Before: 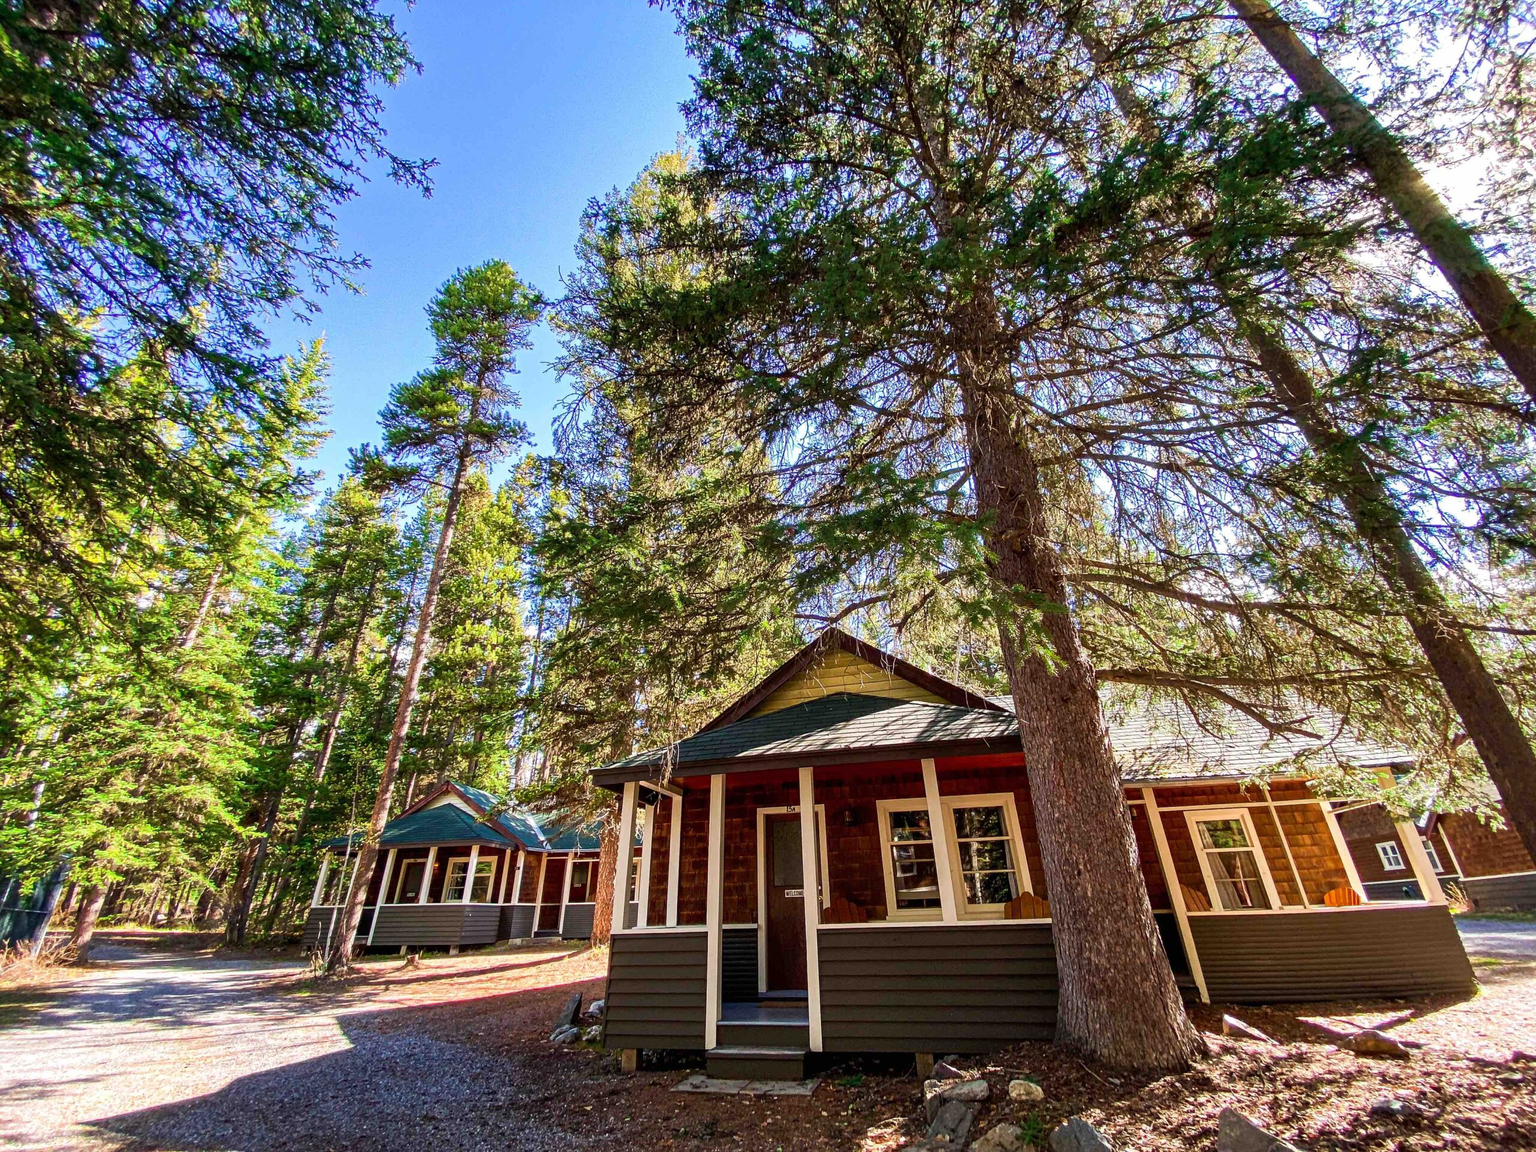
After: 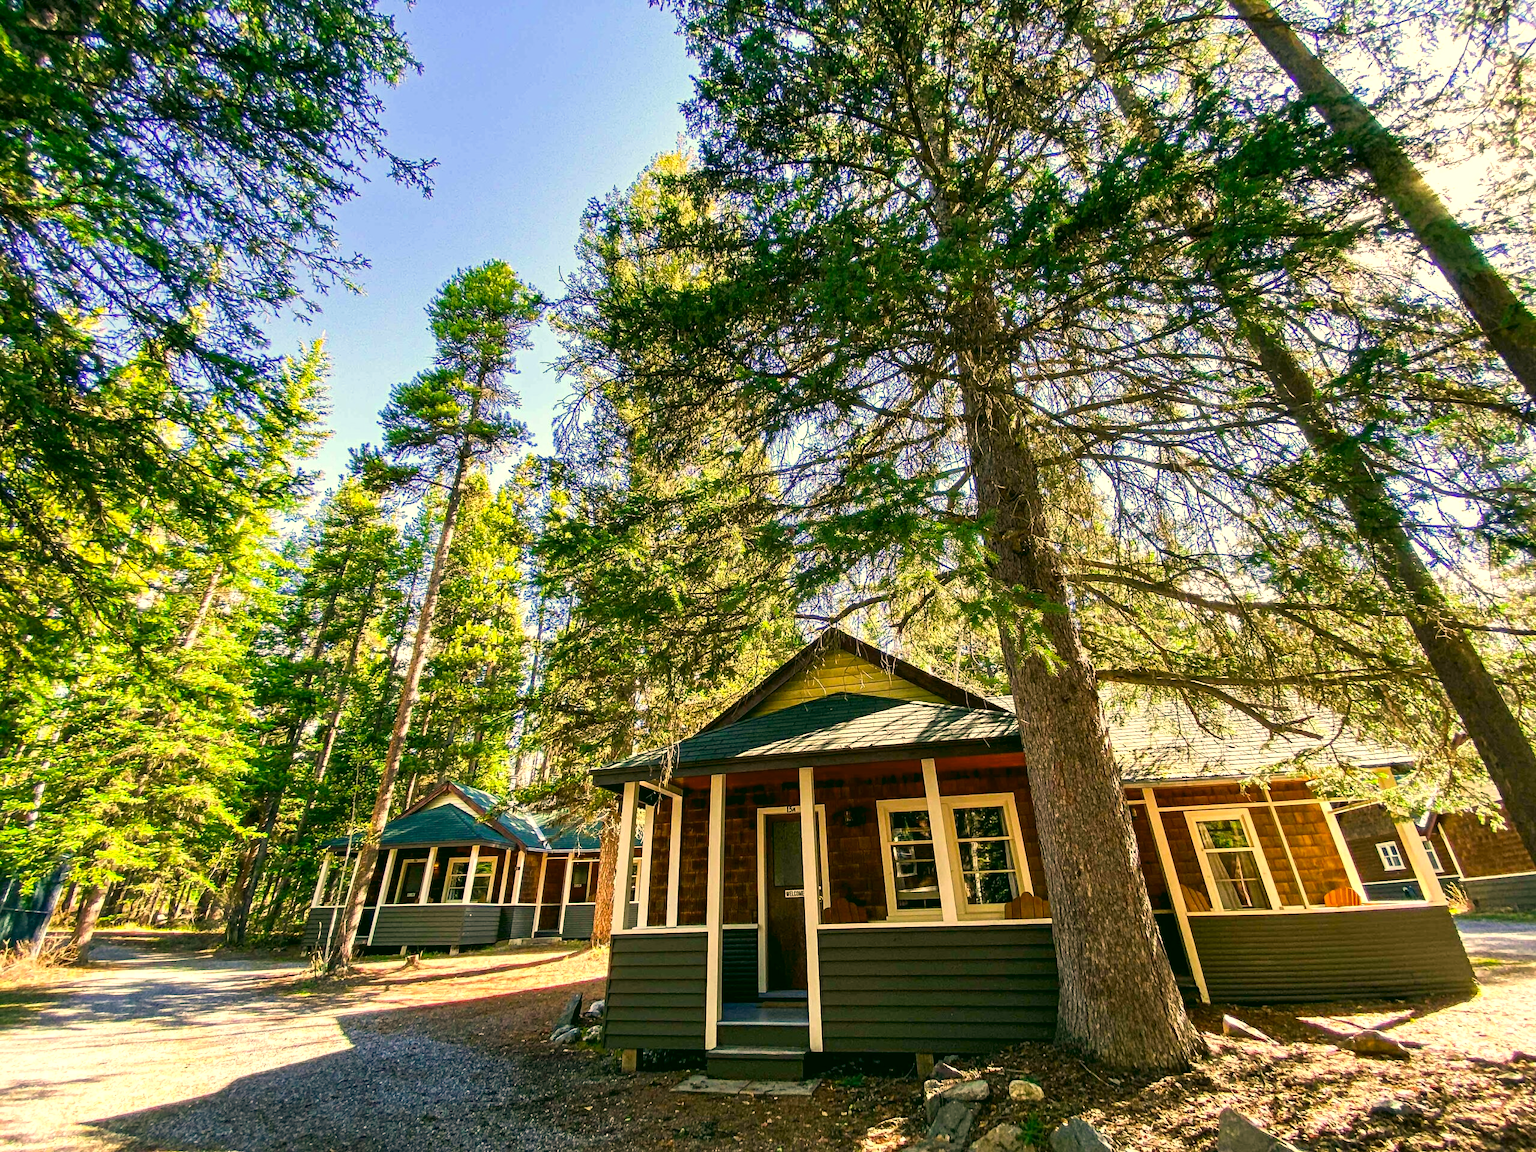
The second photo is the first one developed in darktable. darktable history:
color correction: highlights a* 5.07, highlights b* 24.55, shadows a* -16.36, shadows b* 3.96
exposure: exposure 0.348 EV, compensate exposure bias true, compensate highlight preservation false
